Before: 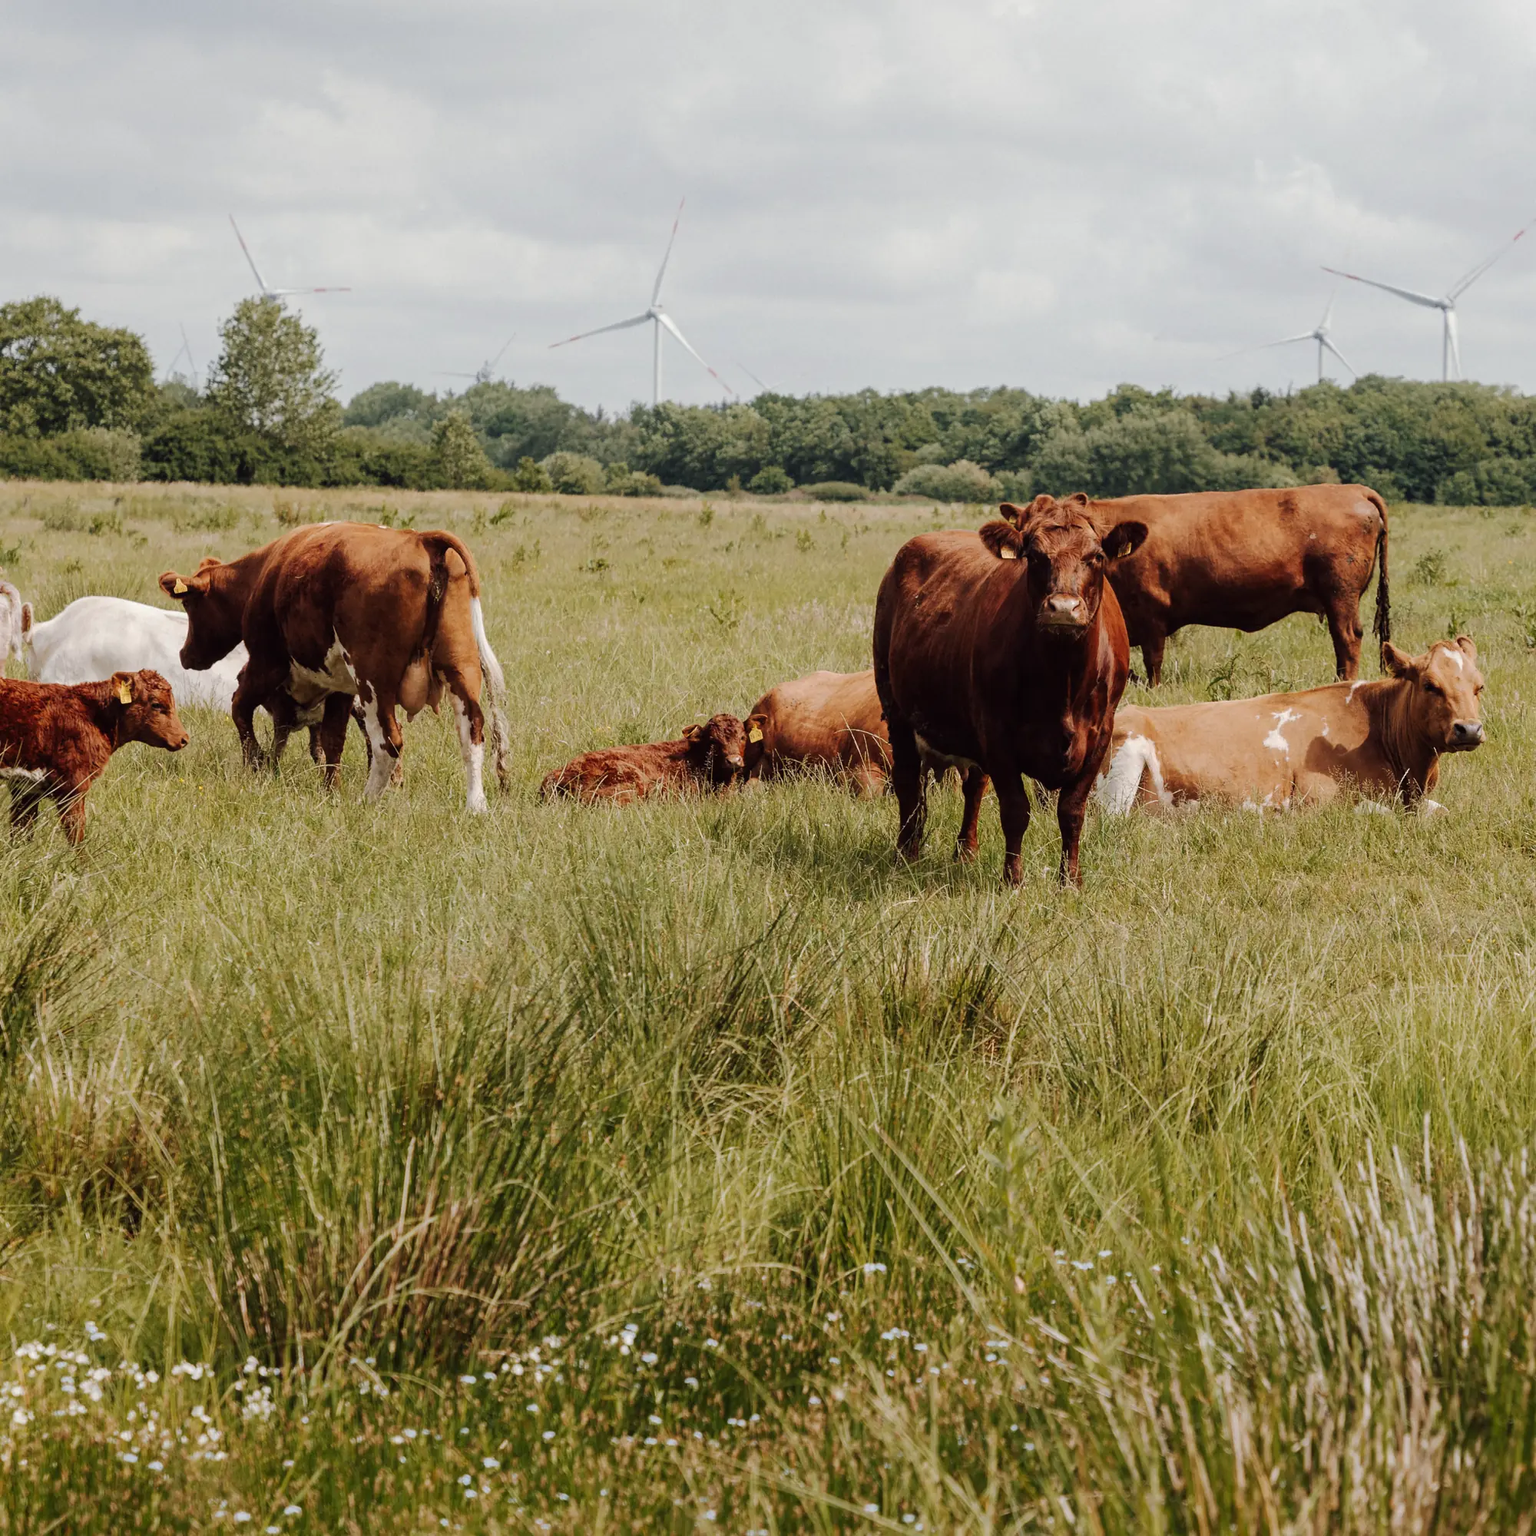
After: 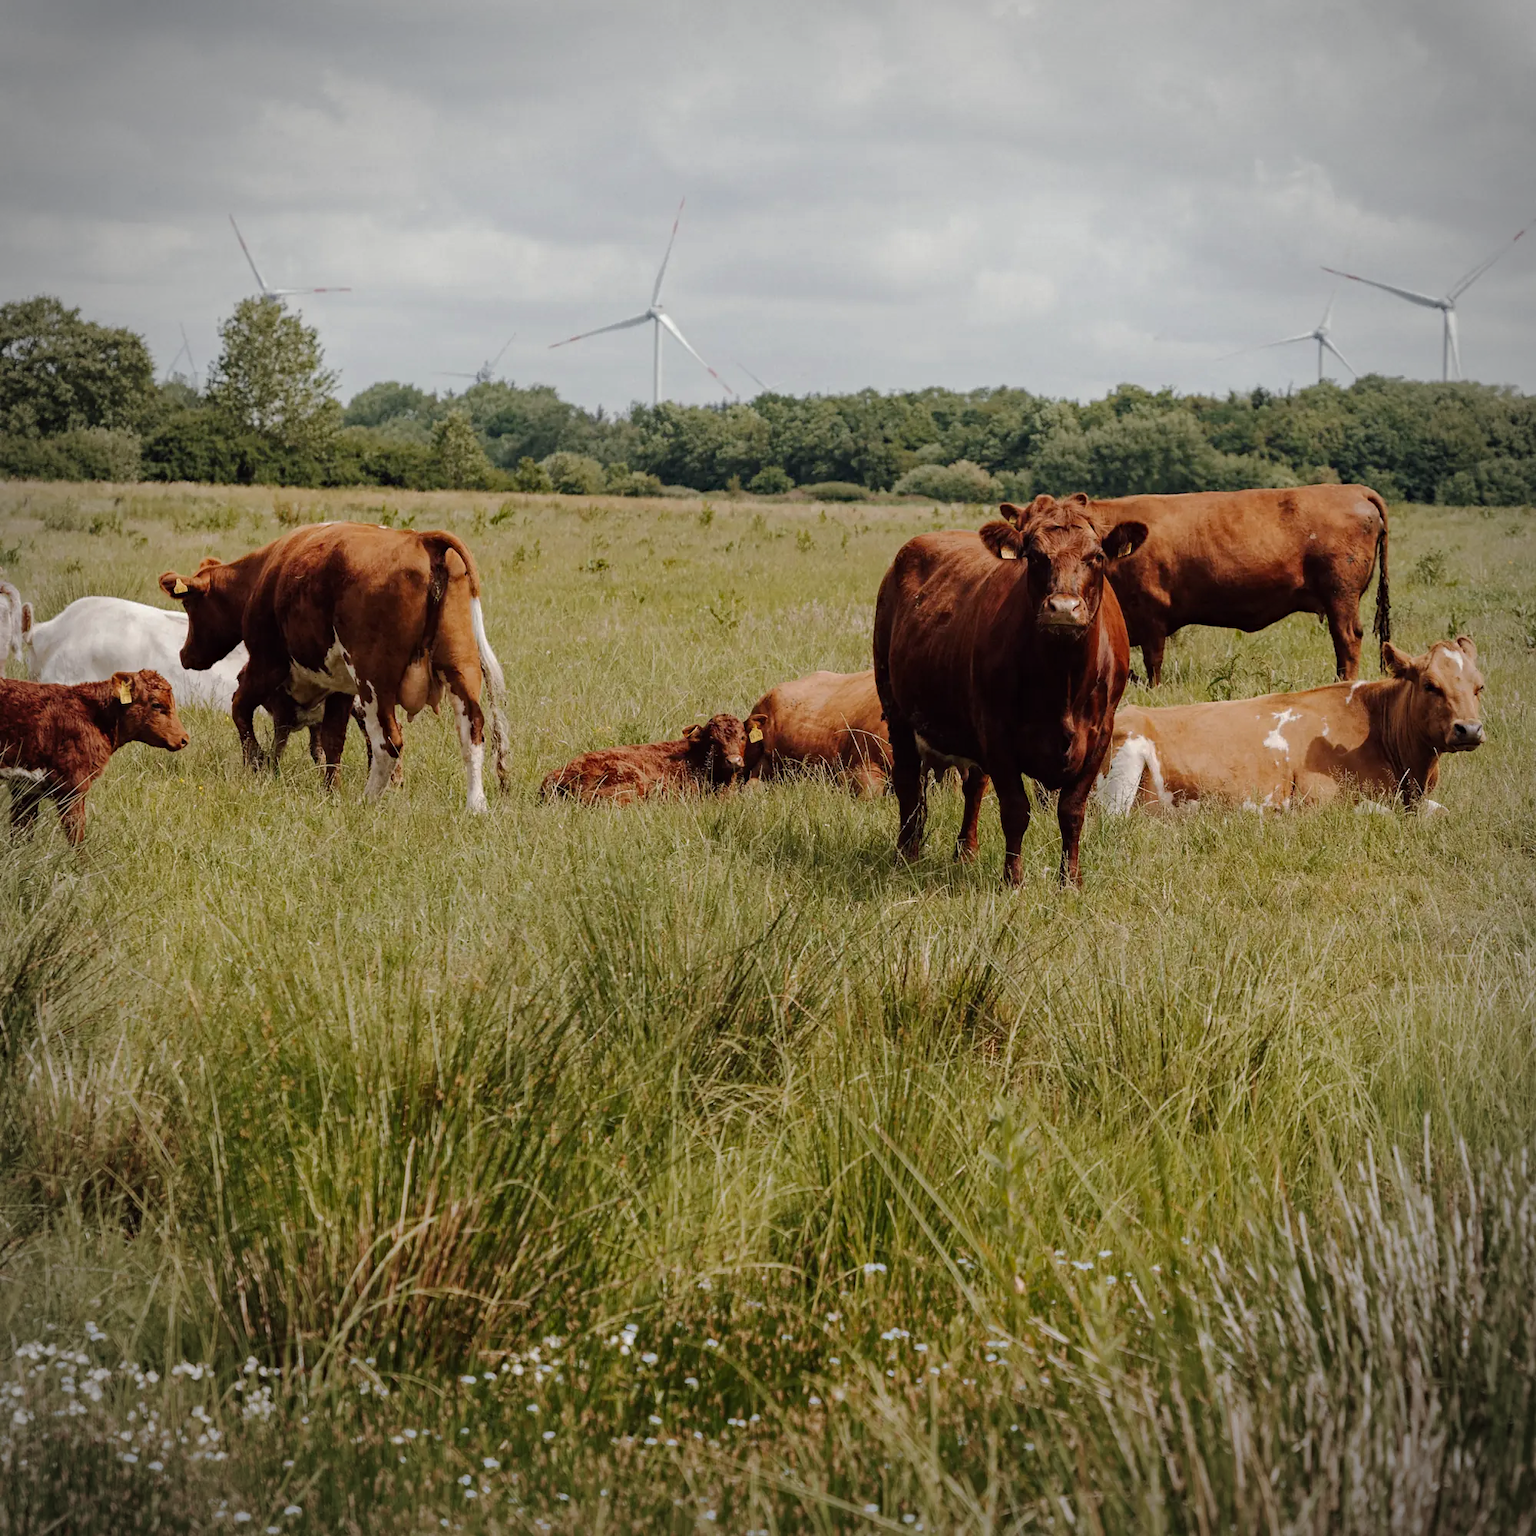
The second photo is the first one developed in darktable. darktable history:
vignetting: on, module defaults
base curve: curves: ch0 [(0, 0) (0.74, 0.67) (1, 1)]
haze removal: compatibility mode true, adaptive false
